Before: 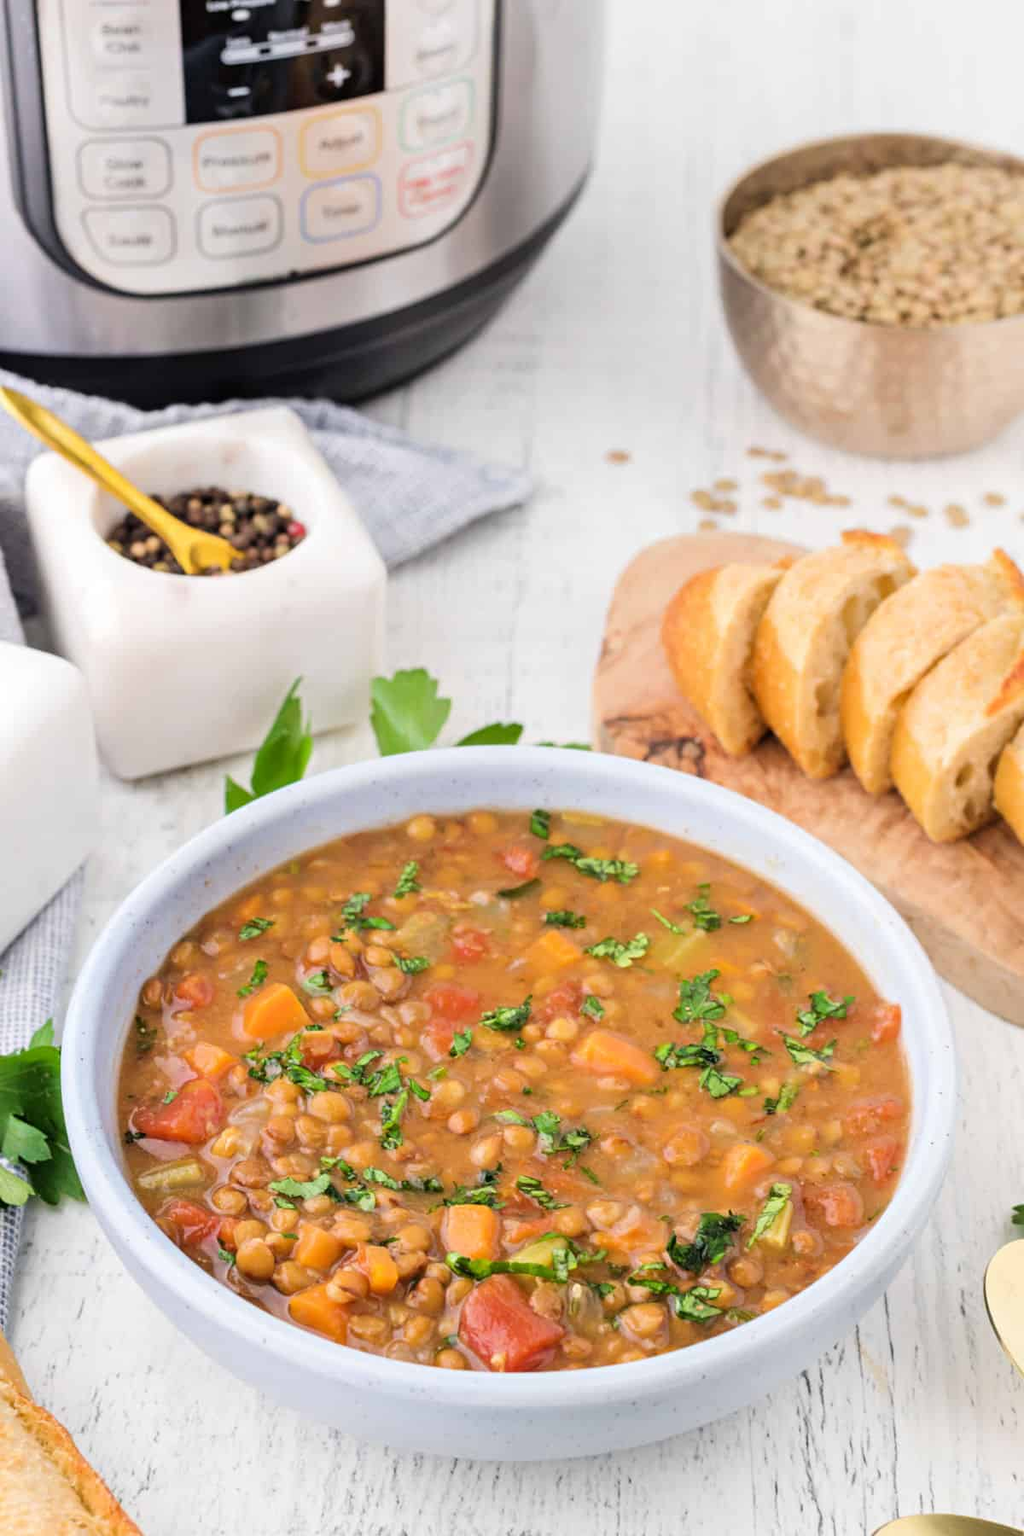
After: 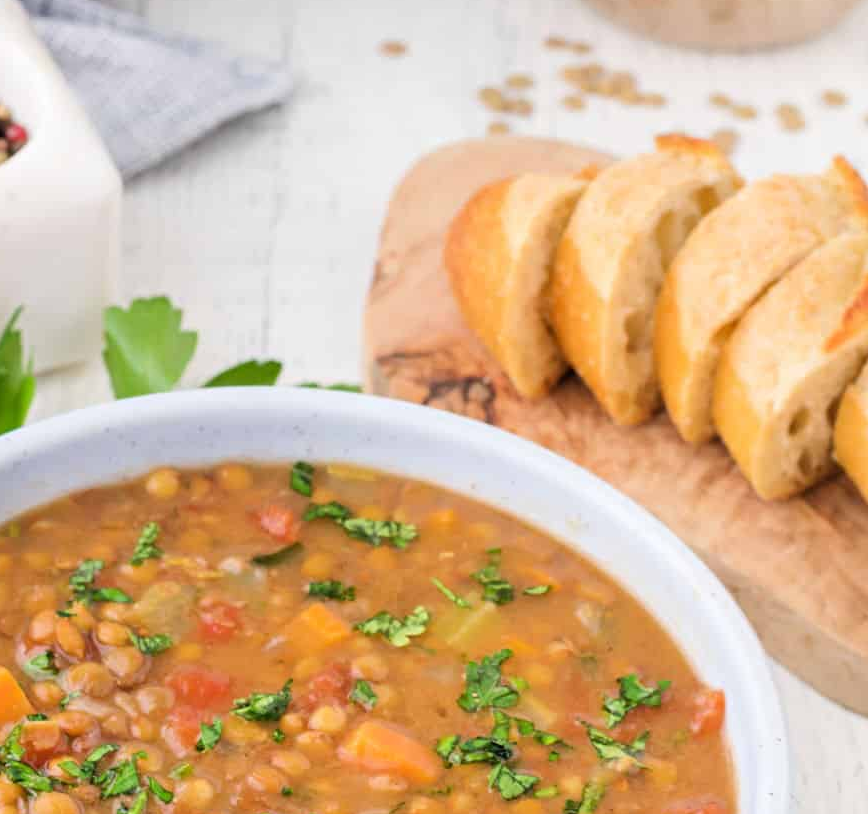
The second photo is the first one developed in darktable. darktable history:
crop and rotate: left 27.585%, top 27.087%, bottom 27.639%
